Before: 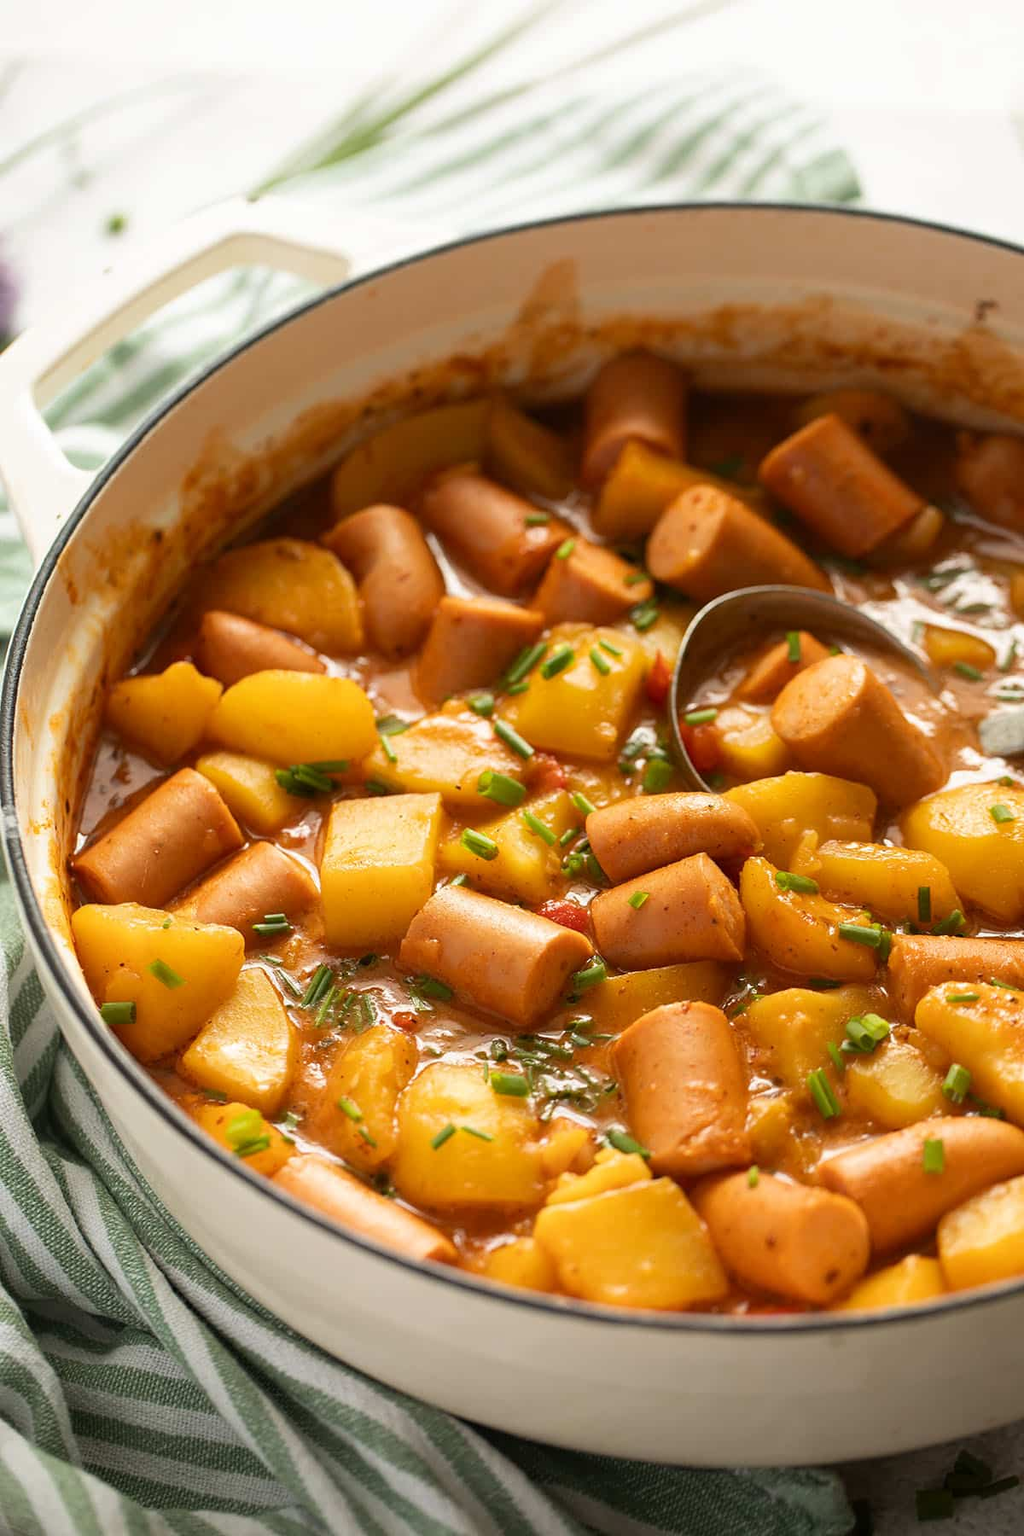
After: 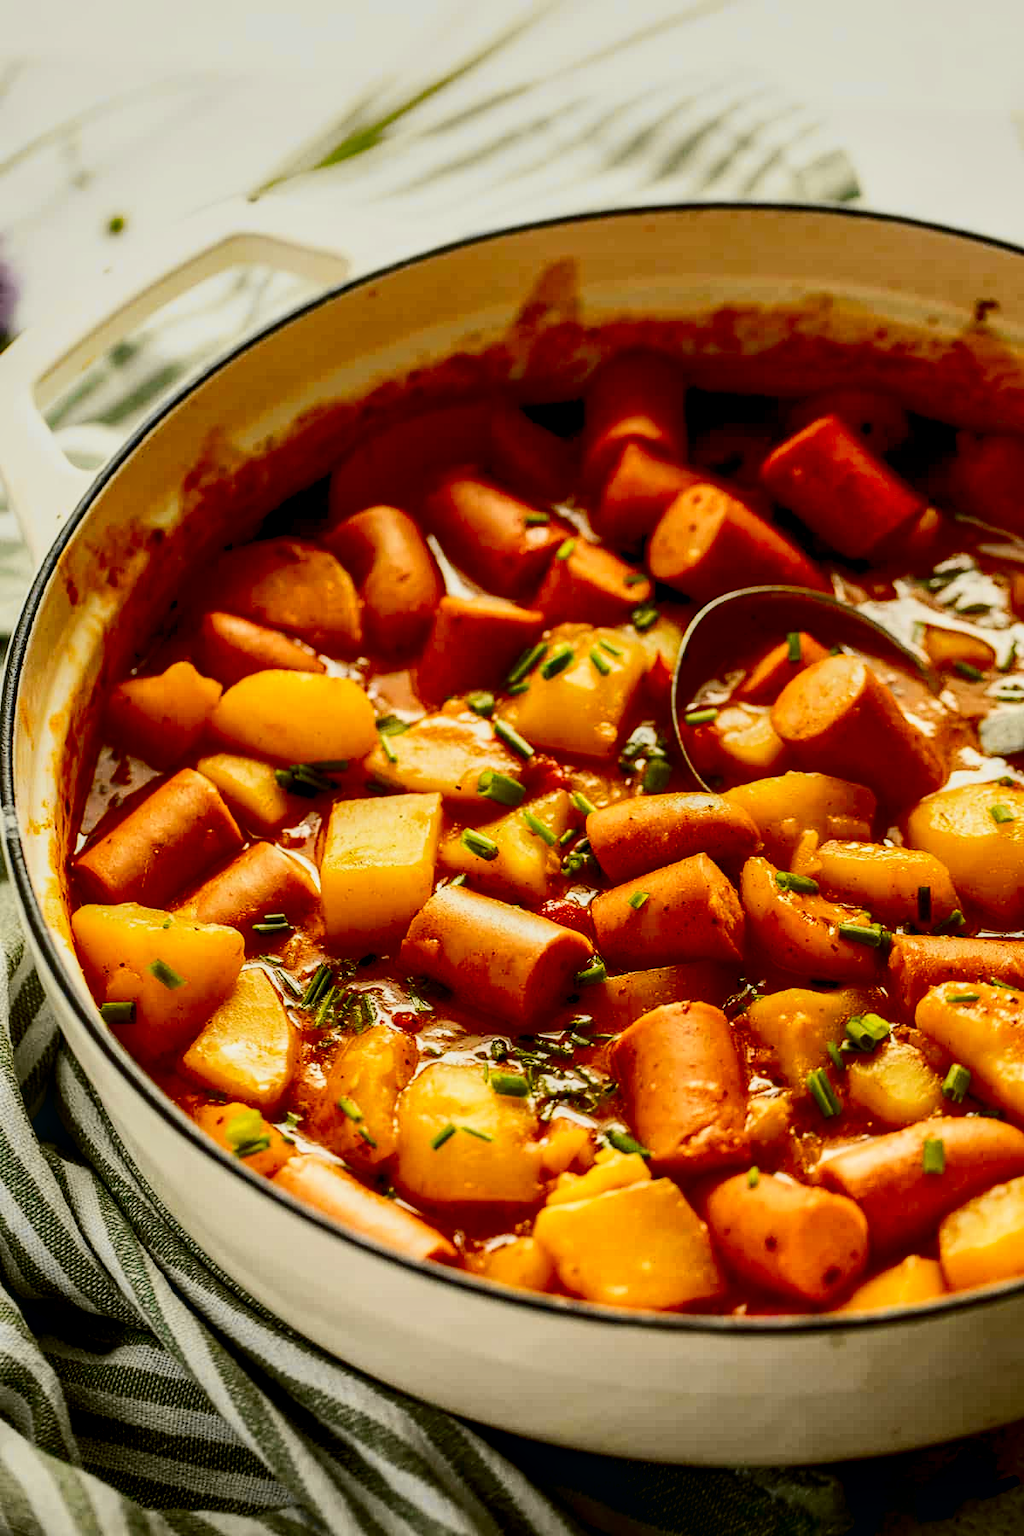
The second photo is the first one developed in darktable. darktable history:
color calibration: x 0.334, y 0.349, temperature 5426 K
filmic rgb: black relative exposure -7.65 EV, white relative exposure 4.56 EV, hardness 3.61
shadows and highlights: on, module defaults
contrast brightness saturation: contrast 0.19, brightness -0.24, saturation 0.11
tone curve: curves: ch0 [(0, 0.026) (0.058, 0.049) (0.246, 0.214) (0.437, 0.498) (0.55, 0.644) (0.657, 0.767) (0.822, 0.9) (1, 0.961)]; ch1 [(0, 0) (0.346, 0.307) (0.408, 0.369) (0.453, 0.457) (0.476, 0.489) (0.502, 0.493) (0.521, 0.515) (0.537, 0.531) (0.612, 0.641) (0.676, 0.728) (1, 1)]; ch2 [(0, 0) (0.346, 0.34) (0.434, 0.46) (0.485, 0.494) (0.5, 0.494) (0.511, 0.504) (0.537, 0.551) (0.579, 0.599) (0.625, 0.686) (1, 1)], color space Lab, independent channels, preserve colors none
local contrast: detail 150%
exposure: black level correction 0.01, exposure 0.011 EV, compensate highlight preservation false
